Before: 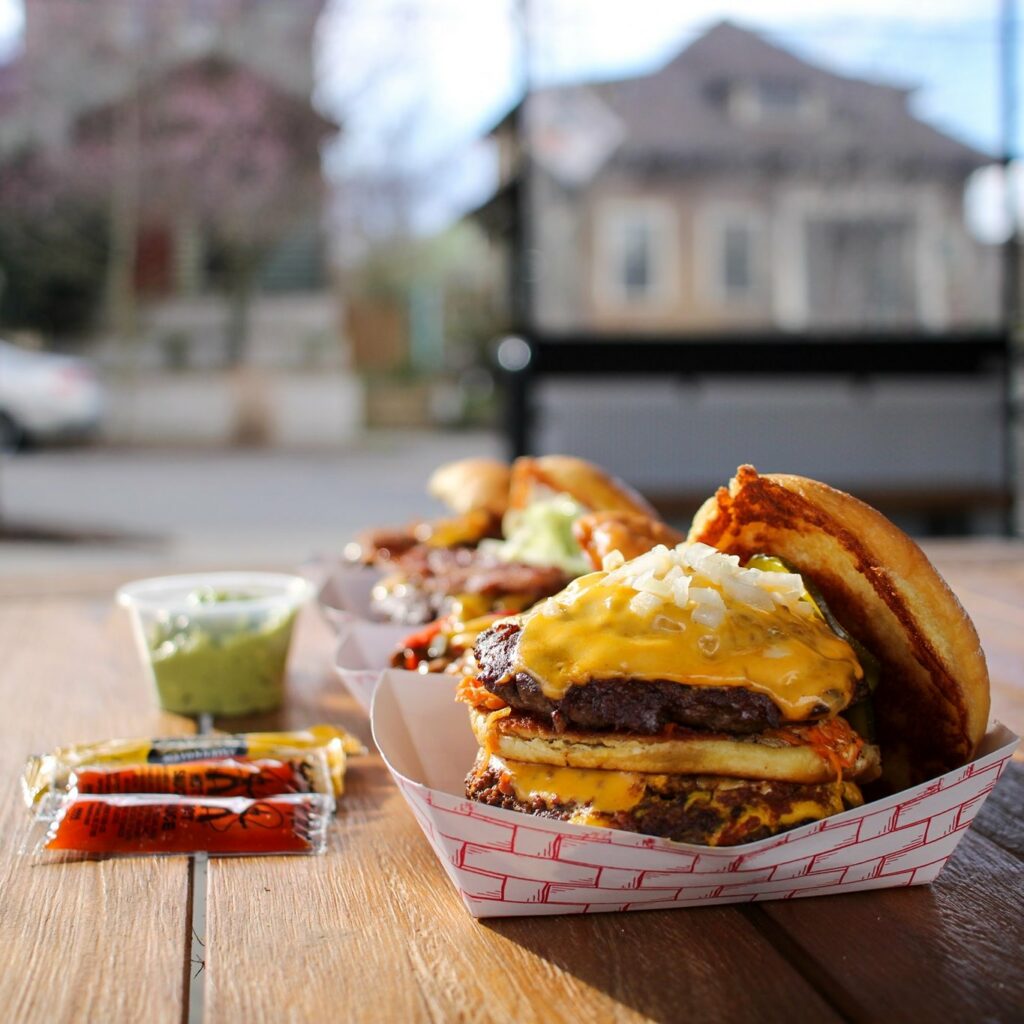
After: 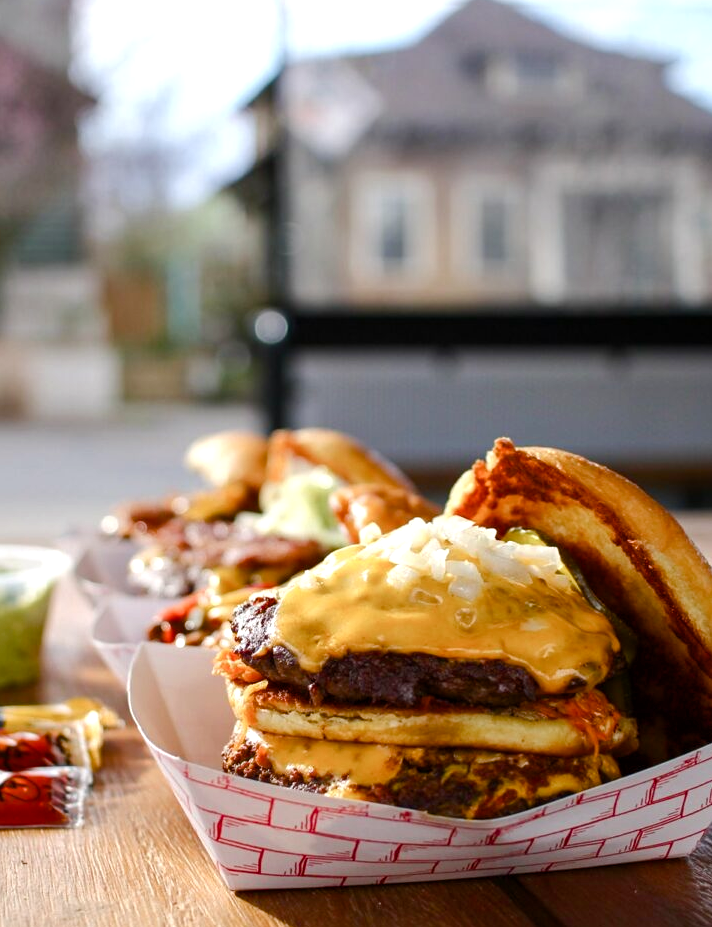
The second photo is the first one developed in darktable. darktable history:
base curve: curves: ch0 [(0, 0) (0.472, 0.455) (1, 1)]
crop and rotate: left 23.744%, top 2.665%, right 6.632%, bottom 6.806%
color balance rgb: highlights gain › chroma 0.114%, highlights gain › hue 330.9°, linear chroma grading › global chroma 0.266%, perceptual saturation grading › global saturation 20%, perceptual saturation grading › highlights -50.324%, perceptual saturation grading › shadows 30.706%, perceptual brilliance grading › highlights 9.436%, perceptual brilliance grading › mid-tones 5.612%
